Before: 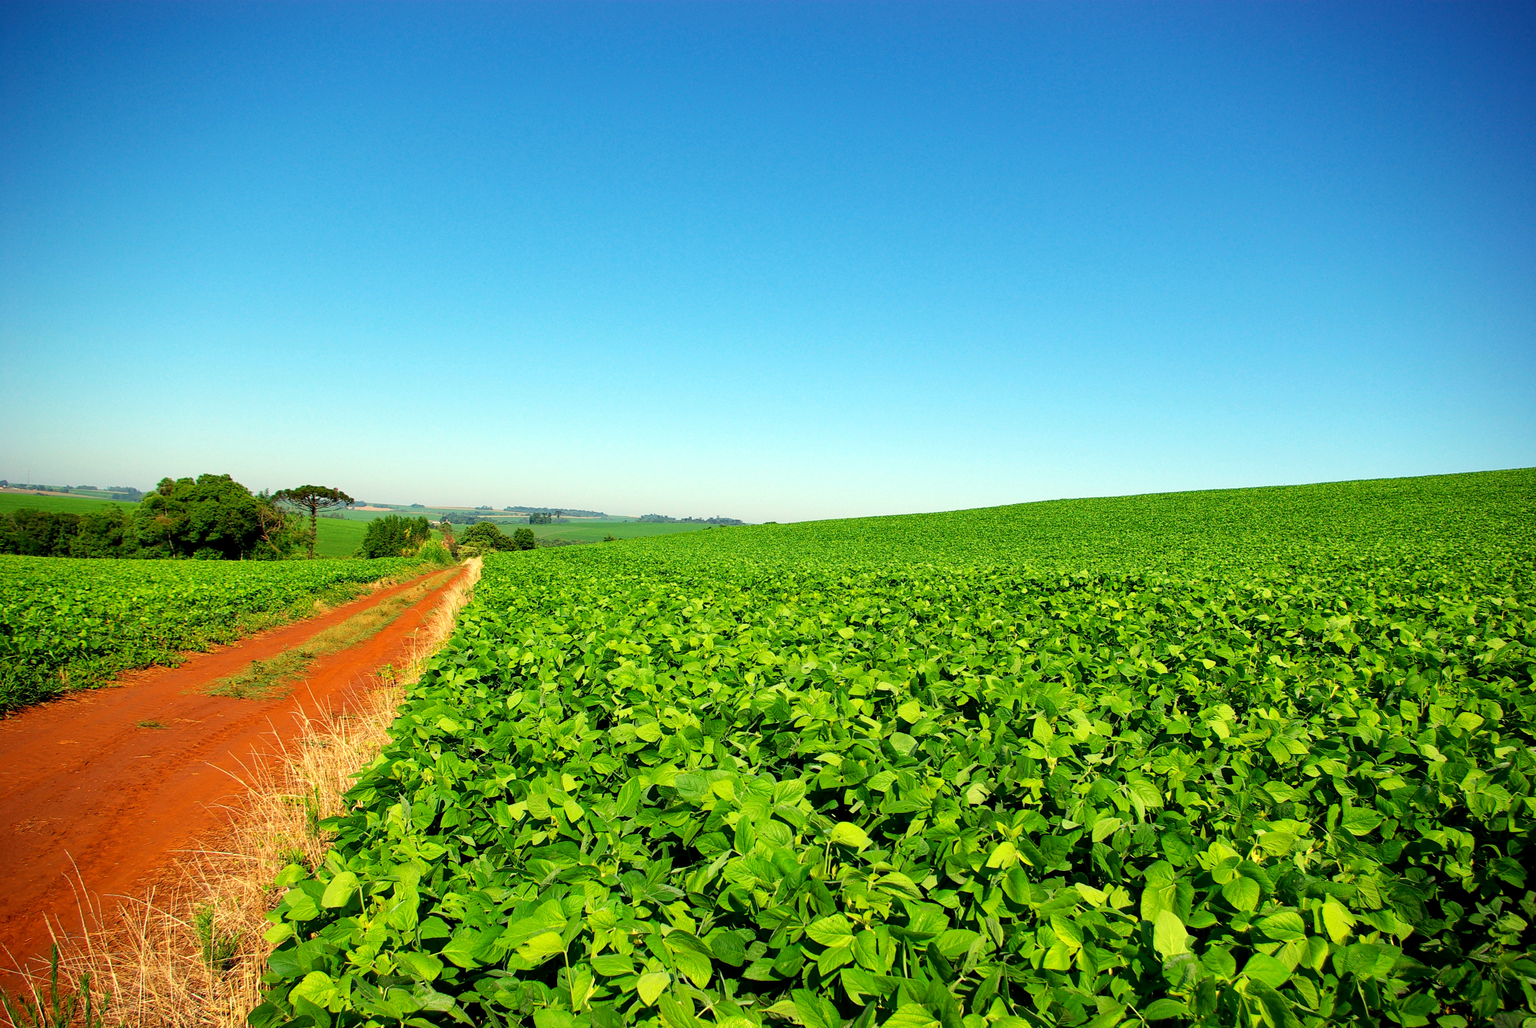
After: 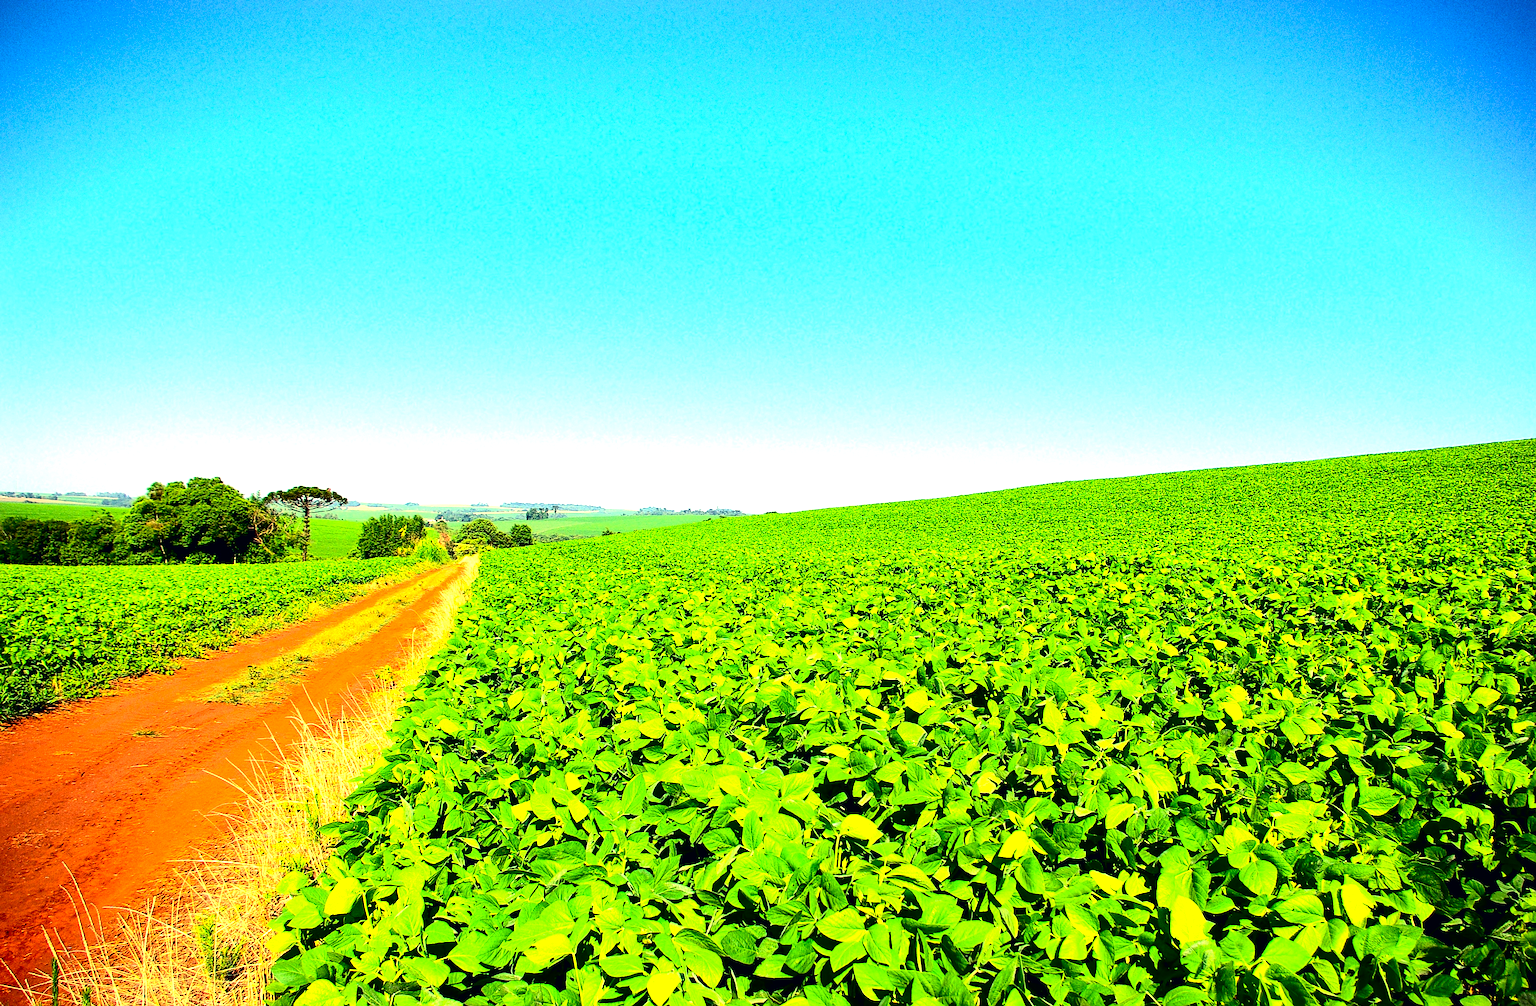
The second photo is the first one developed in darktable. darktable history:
tone curve: curves: ch0 [(0, 0) (0.641, 0.595) (1, 1)], color space Lab, linked channels, preserve colors none
color correction: highlights a* 0.207, highlights b* 2.7, shadows a* -0.874, shadows b* -4.78
rotate and perspective: rotation -1.42°, crop left 0.016, crop right 0.984, crop top 0.035, crop bottom 0.965
sharpen: on, module defaults
contrast brightness saturation: contrast 0.32, brightness -0.08, saturation 0.17
grain: coarseness 0.09 ISO, strength 40%
exposure: black level correction 0, exposure 1.2 EV, compensate exposure bias true, compensate highlight preservation false
